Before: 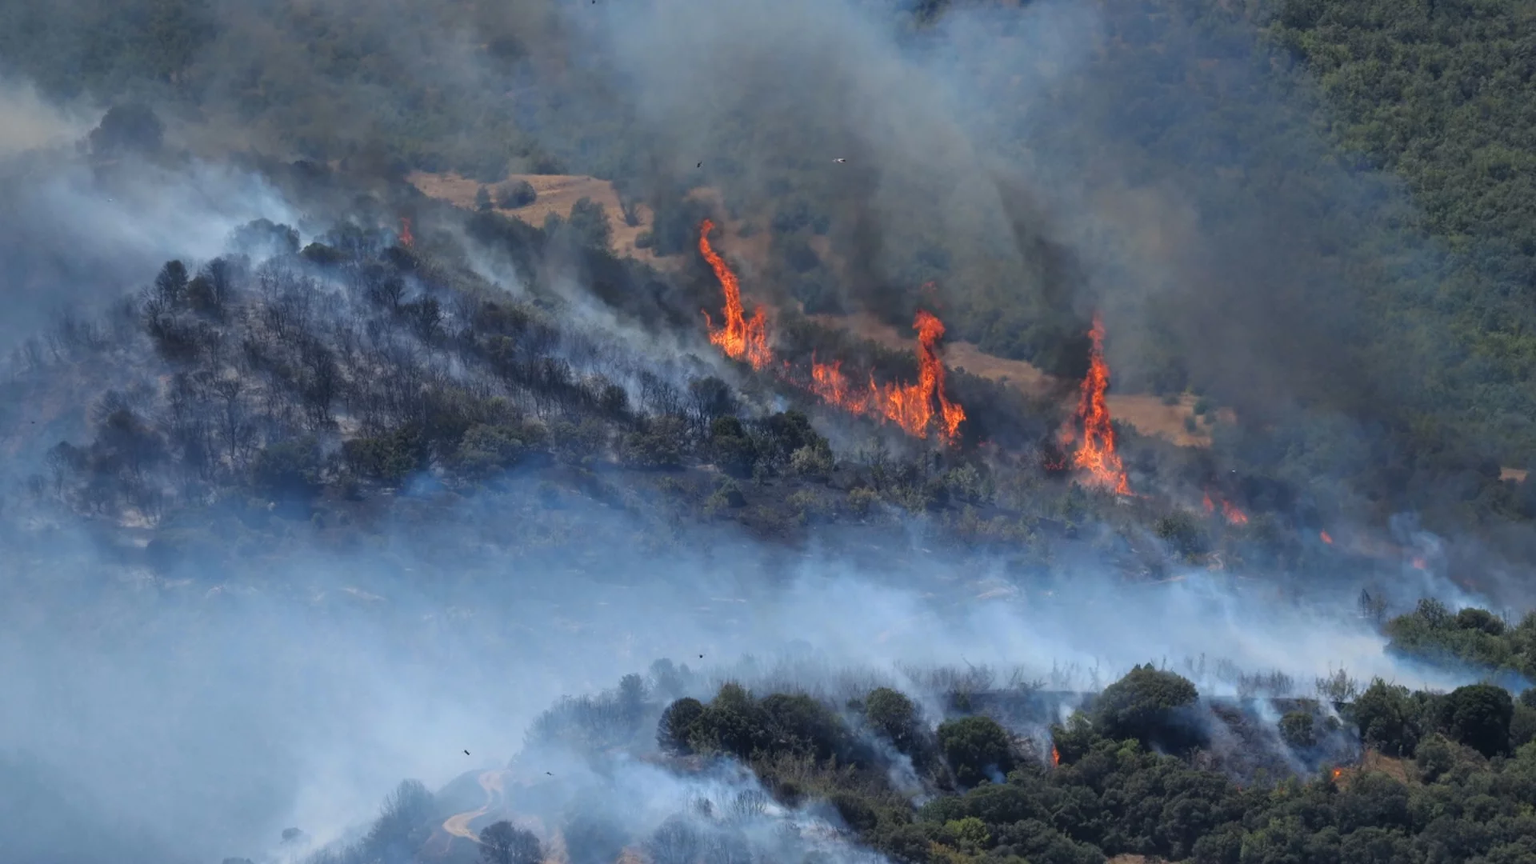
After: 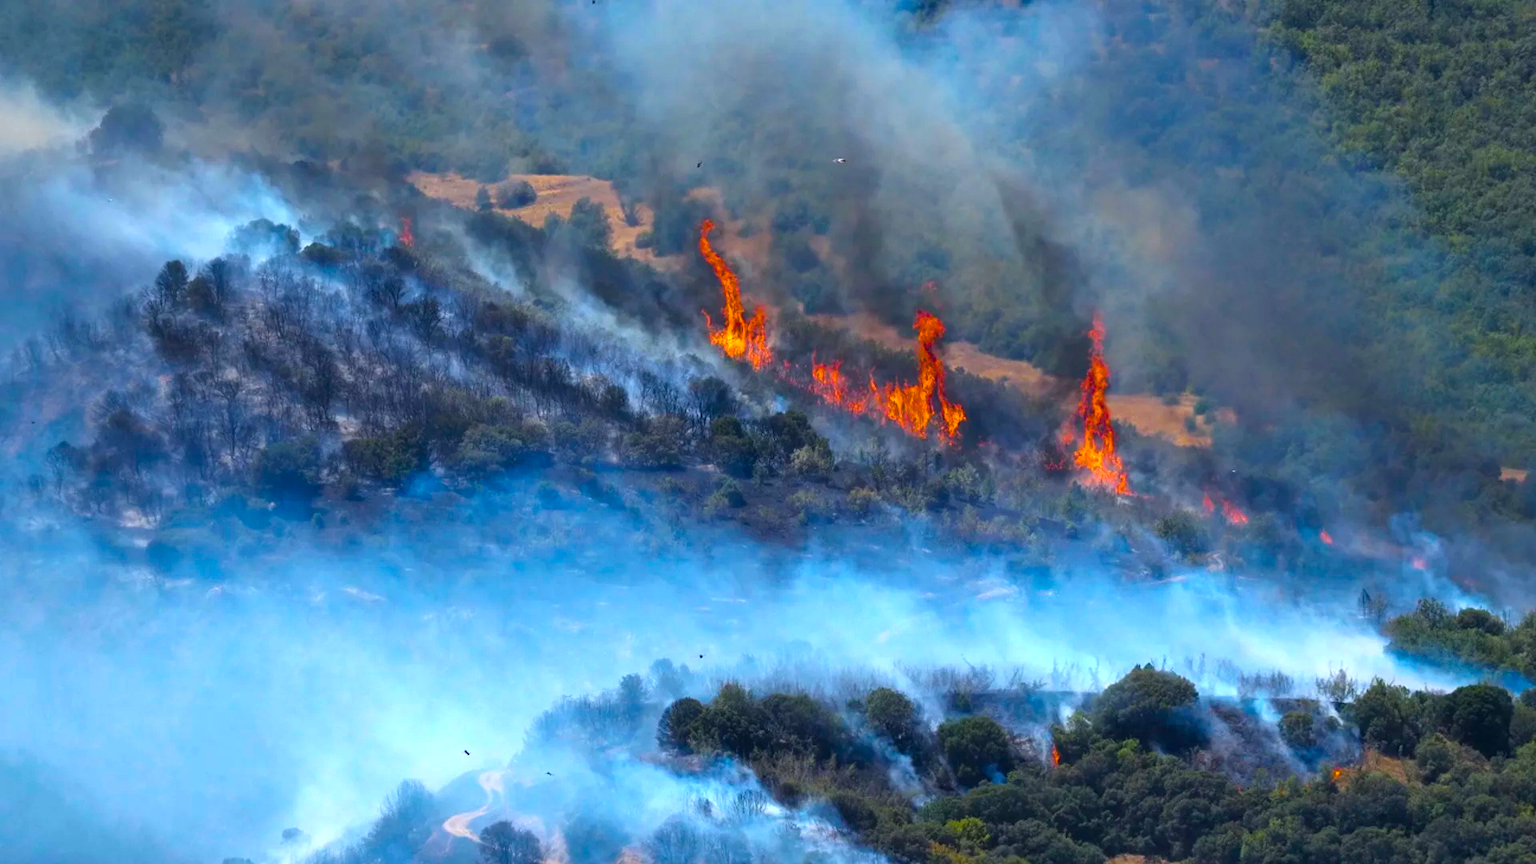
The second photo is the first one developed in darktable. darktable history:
contrast brightness saturation: contrast 0.06, brightness -0.01, saturation -0.23
color balance rgb: linear chroma grading › global chroma 20%, perceptual saturation grading › global saturation 65%, perceptual saturation grading › highlights 50%, perceptual saturation grading › shadows 30%, perceptual brilliance grading › global brilliance 12%, perceptual brilliance grading › highlights 15%, global vibrance 20%
